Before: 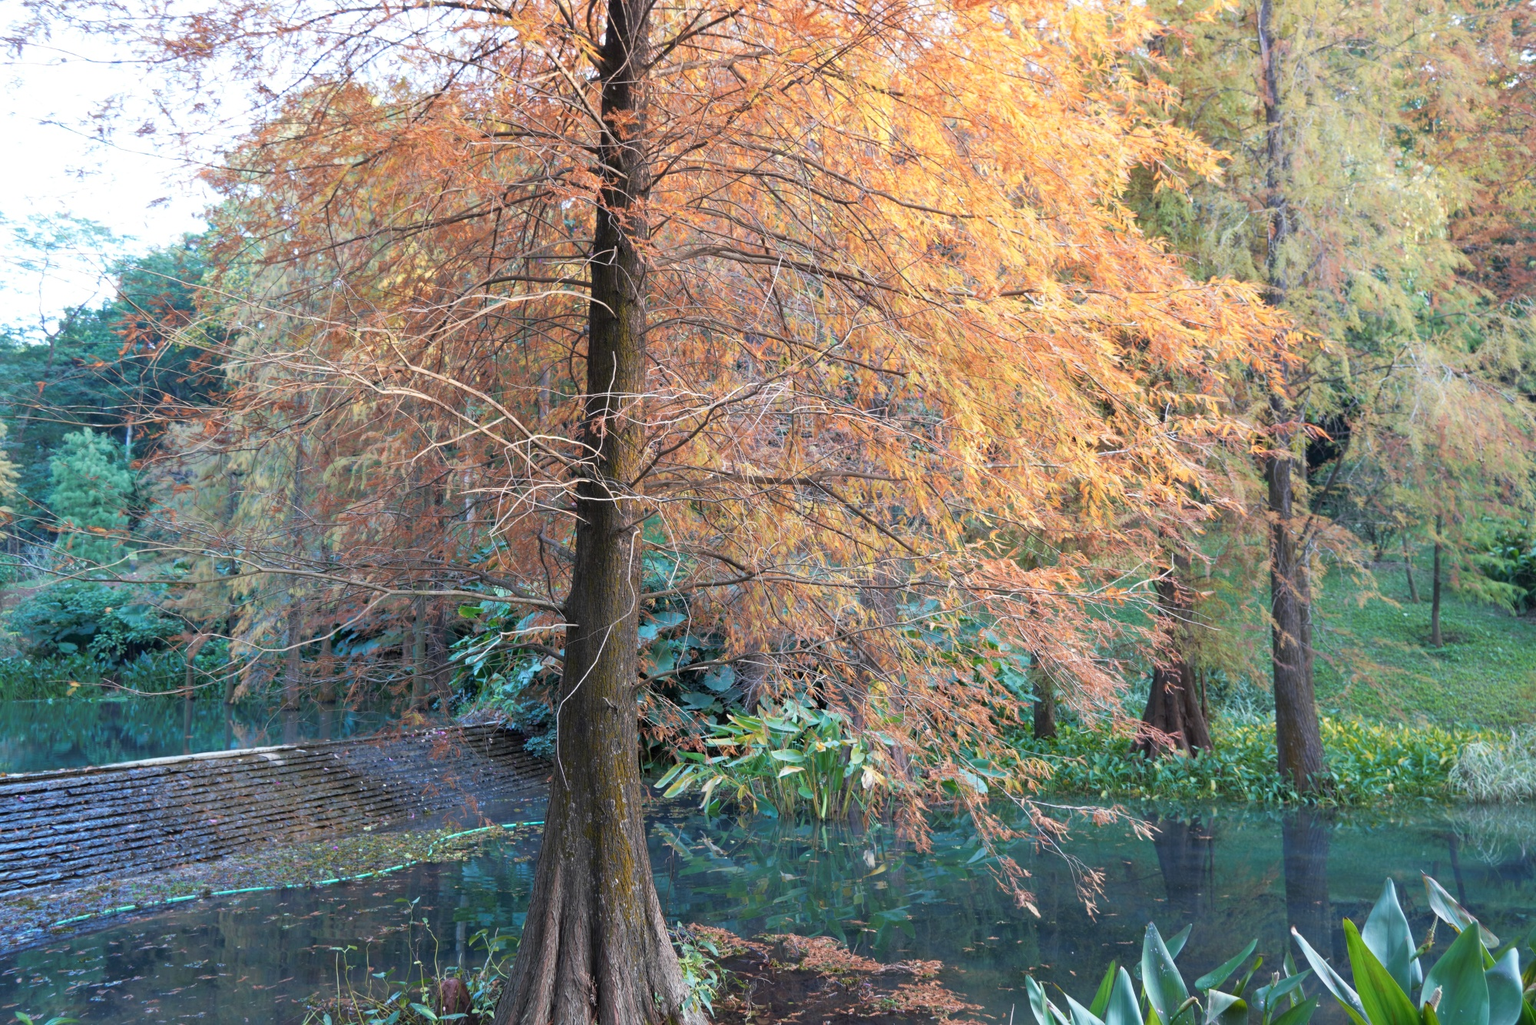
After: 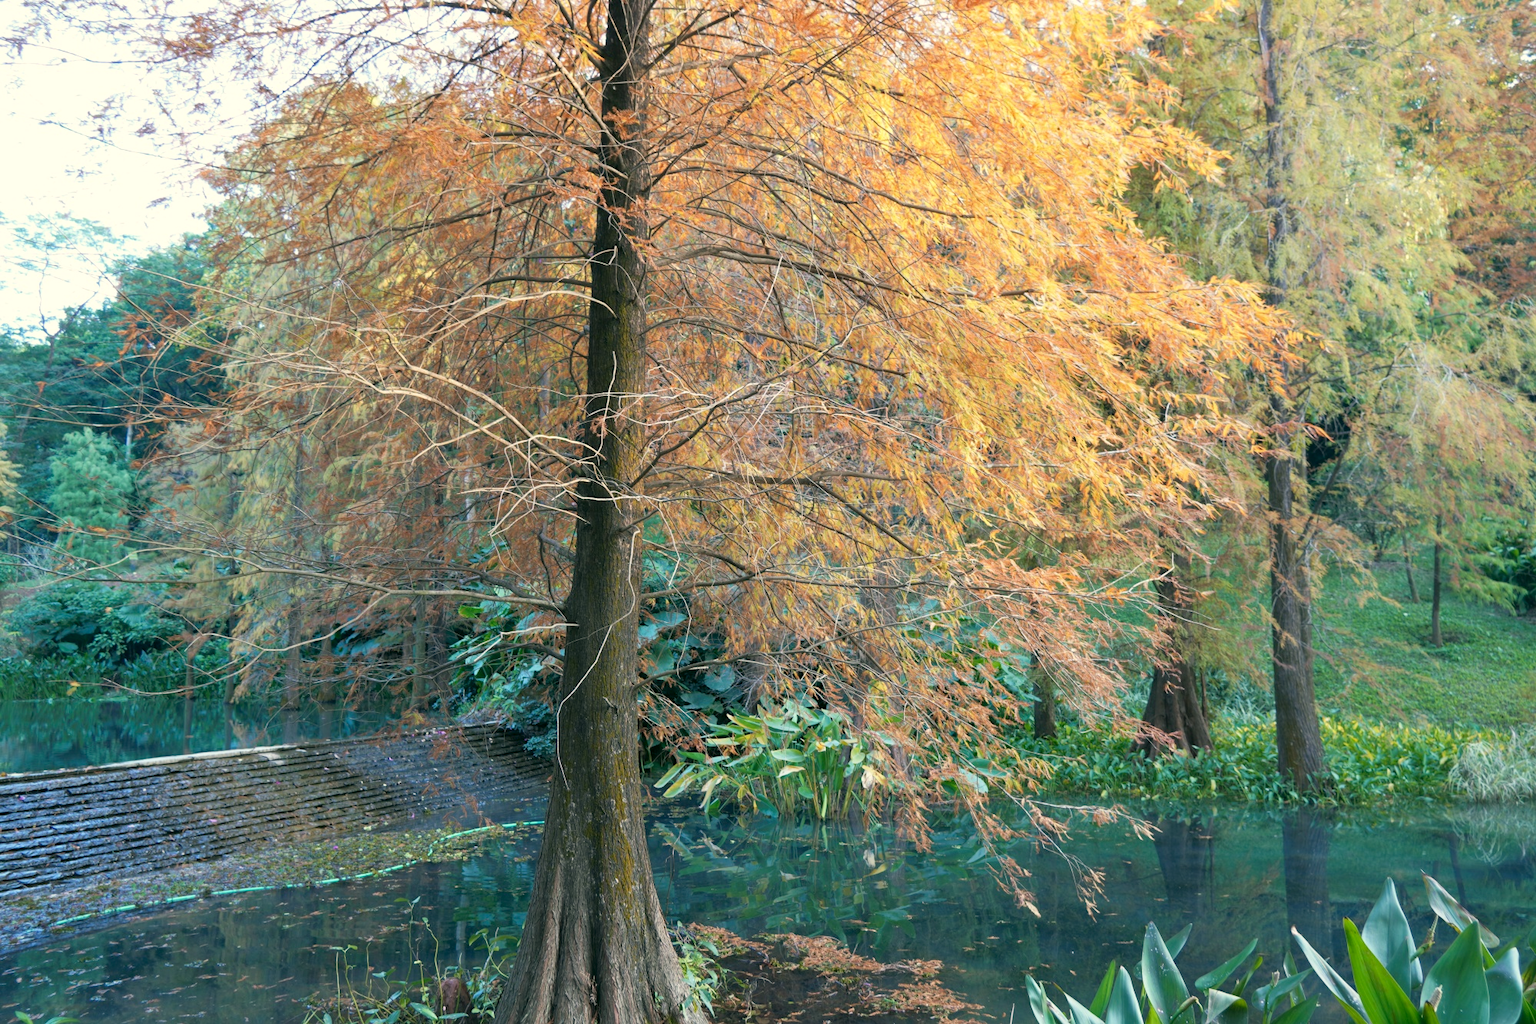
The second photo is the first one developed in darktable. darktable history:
color correction: highlights a* -0.483, highlights b* 9.18, shadows a* -8.95, shadows b* 0.795
